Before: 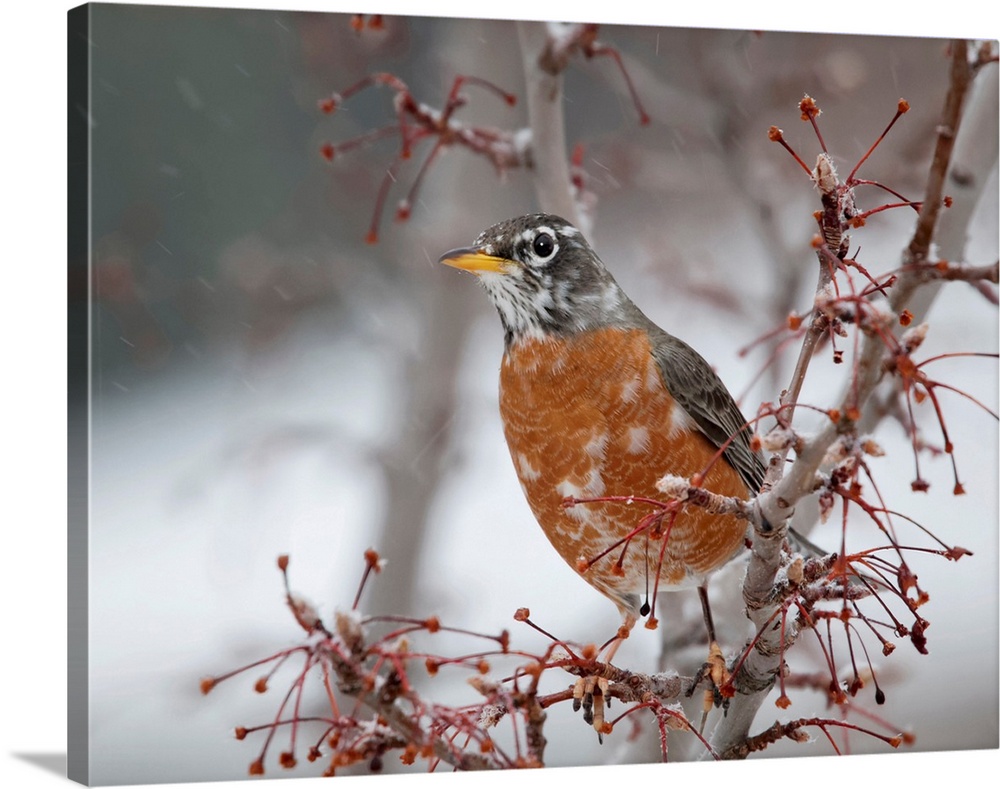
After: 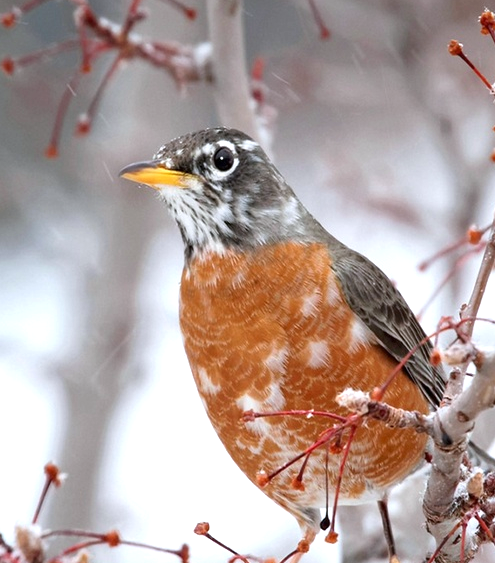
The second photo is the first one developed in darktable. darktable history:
exposure: black level correction 0, exposure 0.7 EV, compensate exposure bias true, compensate highlight preservation false
crop: left 32.075%, top 10.976%, right 18.355%, bottom 17.596%
white balance: red 0.98, blue 1.034
